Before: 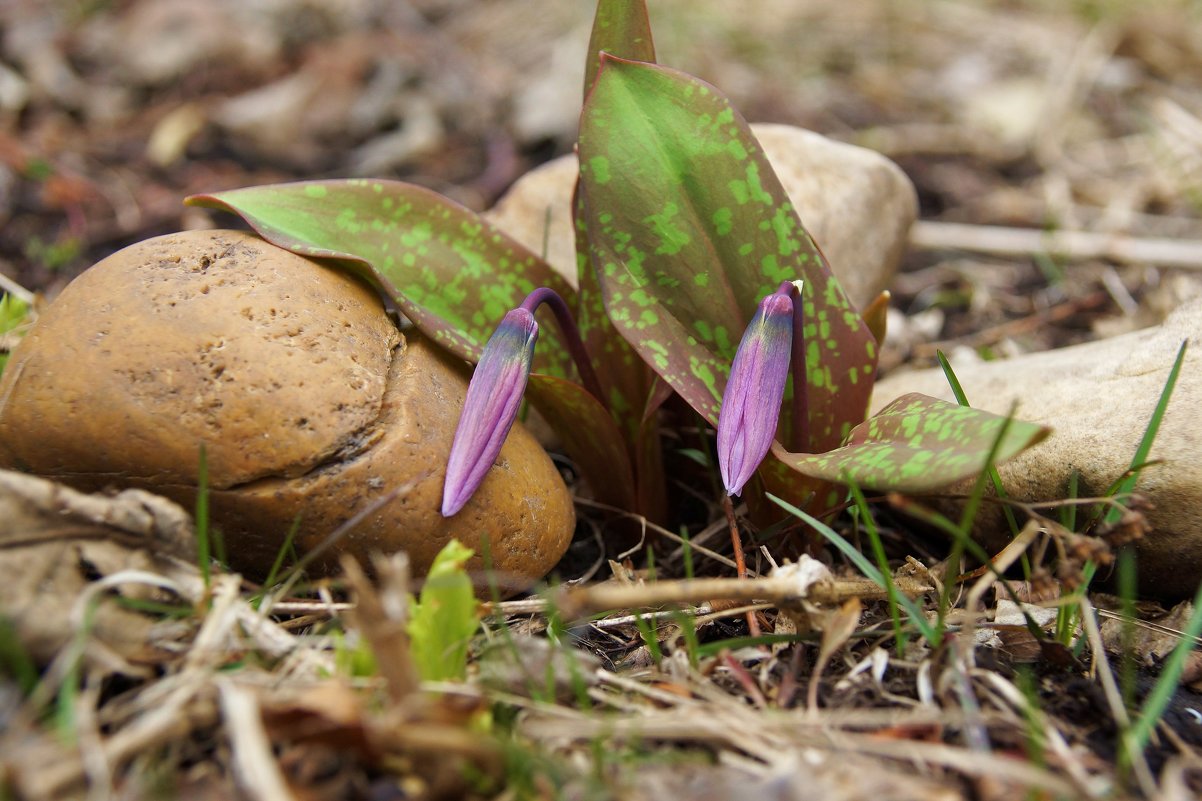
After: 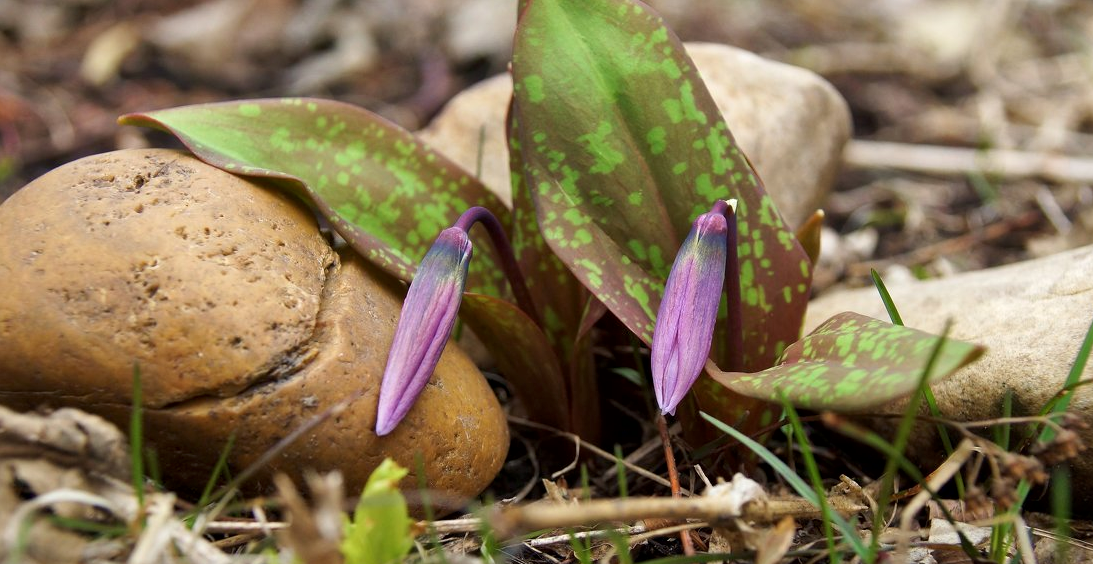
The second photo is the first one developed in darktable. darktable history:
crop: left 5.554%, top 10.115%, right 3.485%, bottom 19.462%
local contrast: mode bilateral grid, contrast 20, coarseness 50, detail 132%, midtone range 0.2
